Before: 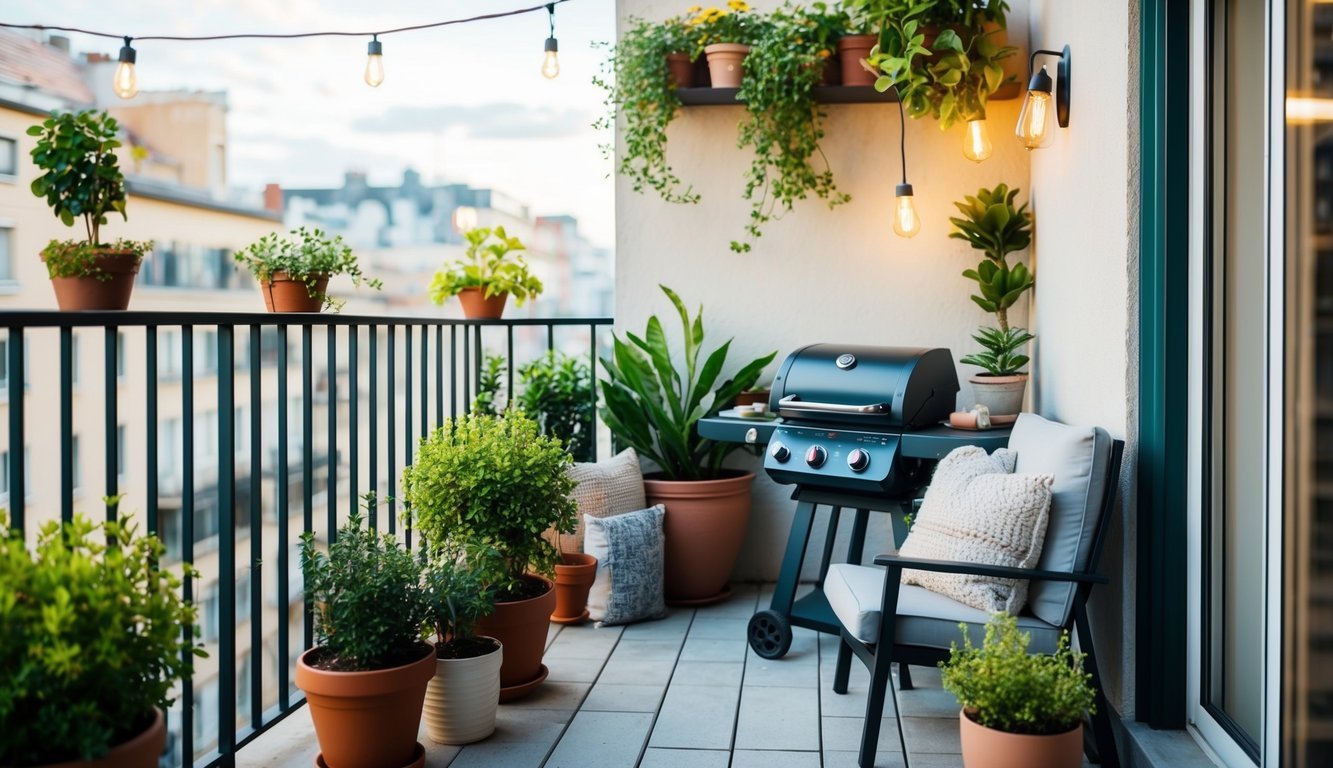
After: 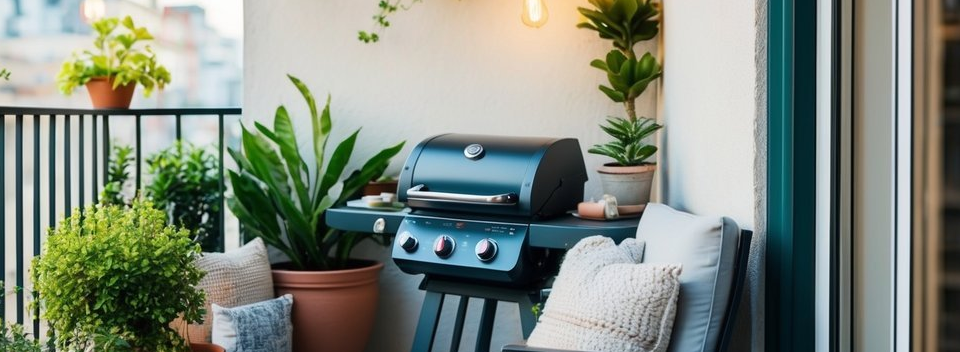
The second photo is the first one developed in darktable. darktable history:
crop and rotate: left 27.977%, top 27.459%, bottom 26.608%
